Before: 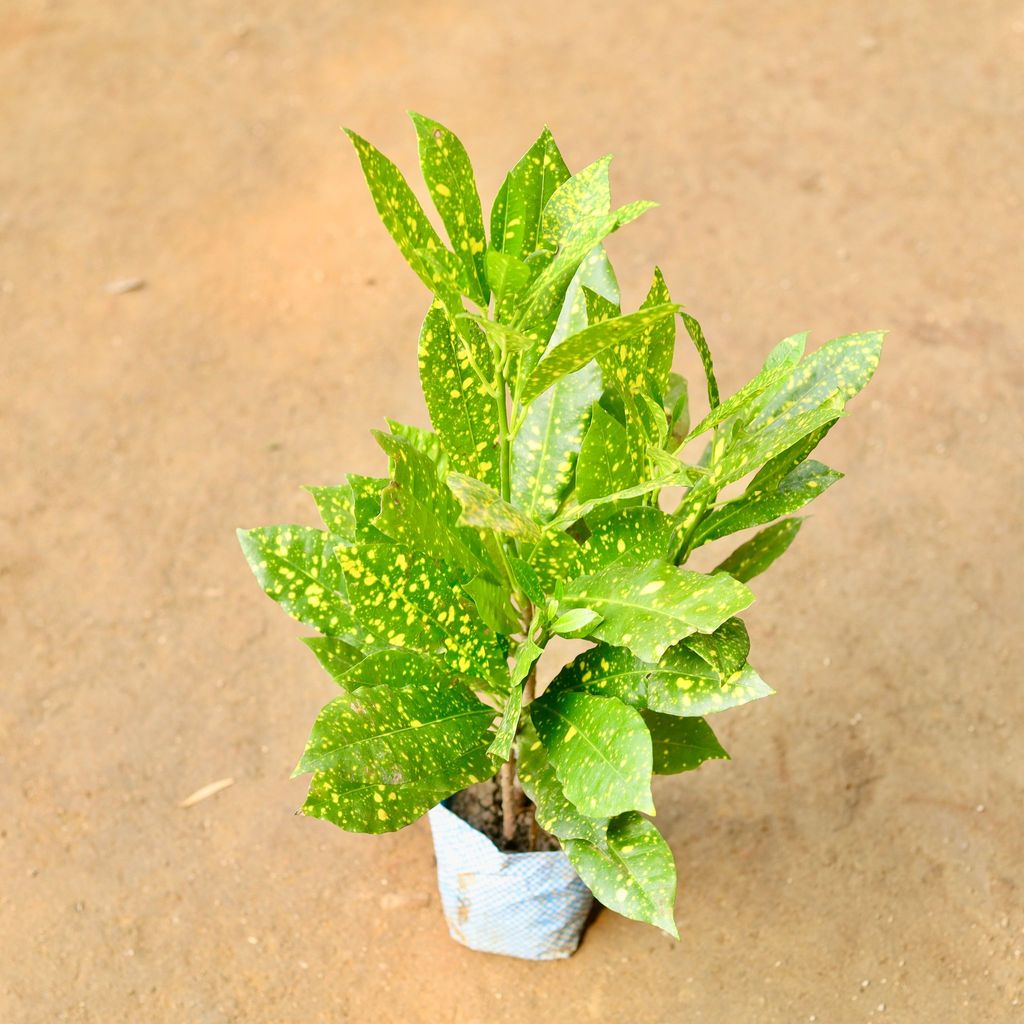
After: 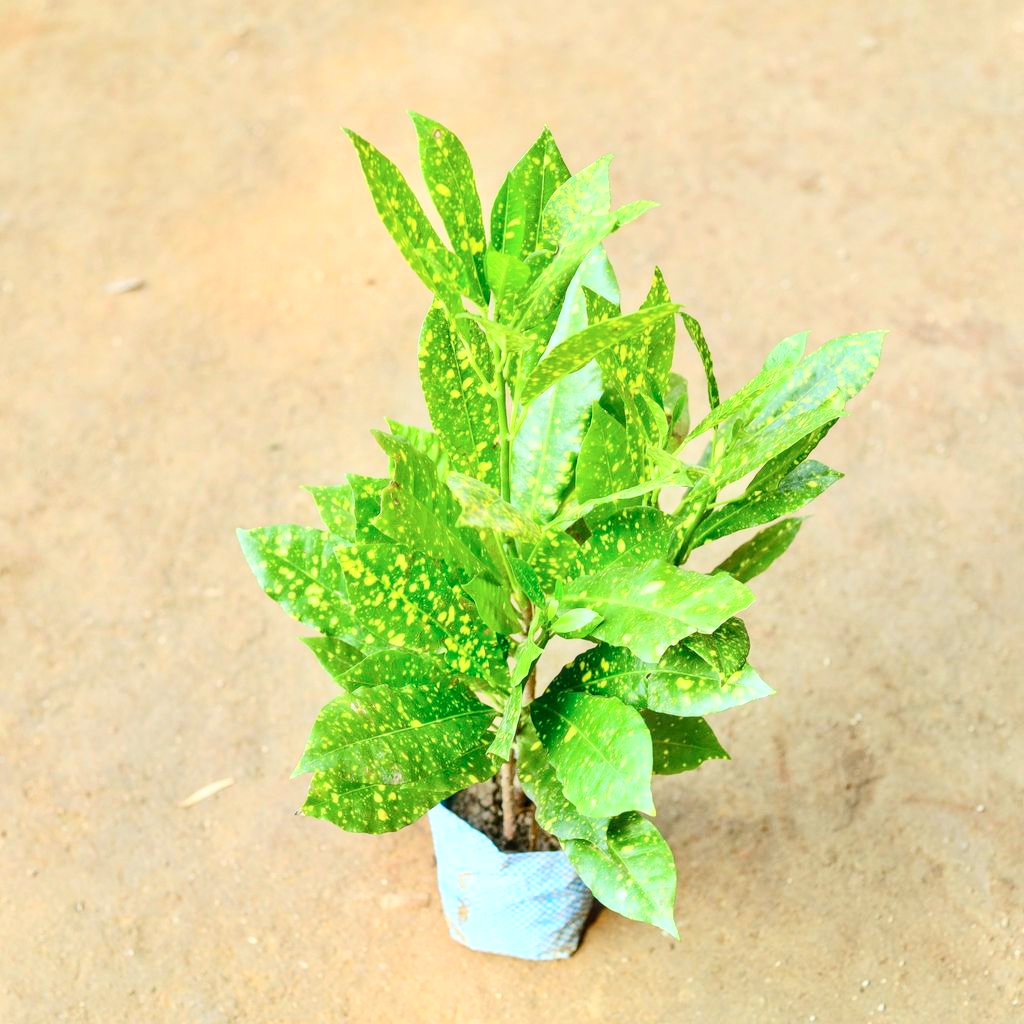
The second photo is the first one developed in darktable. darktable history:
color calibration: illuminant F (fluorescent), F source F9 (Cool White Deluxe 4150 K) – high CRI, x 0.375, y 0.373, temperature 4153.98 K
local contrast: on, module defaults
contrast brightness saturation: contrast 0.202, brightness 0.153, saturation 0.15
